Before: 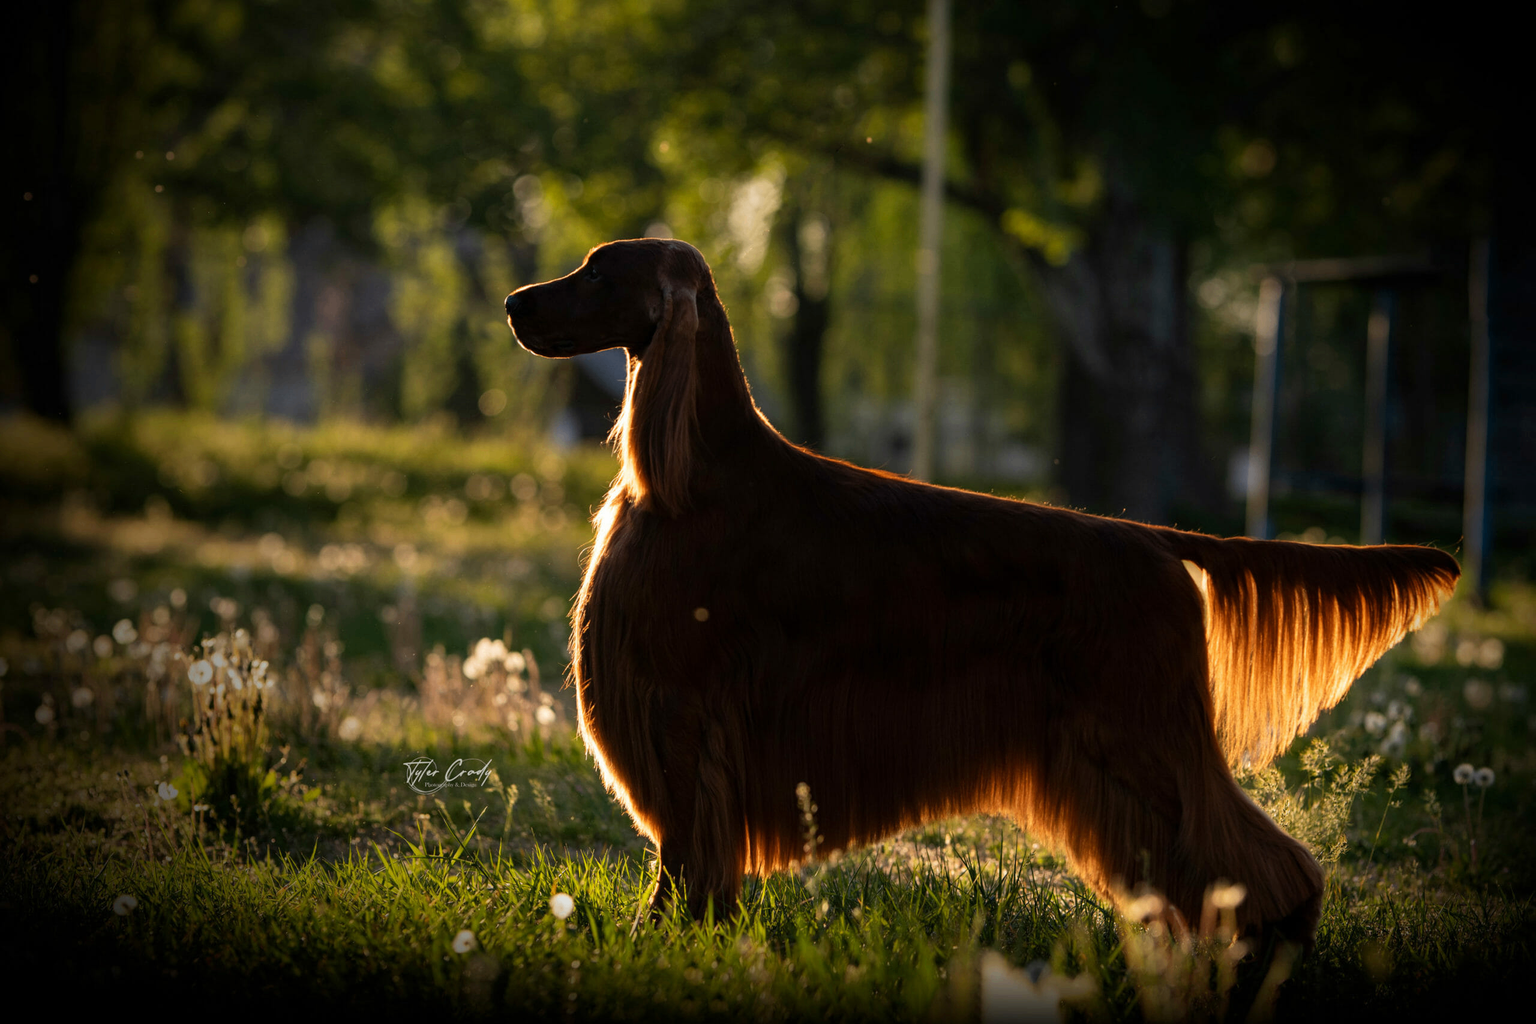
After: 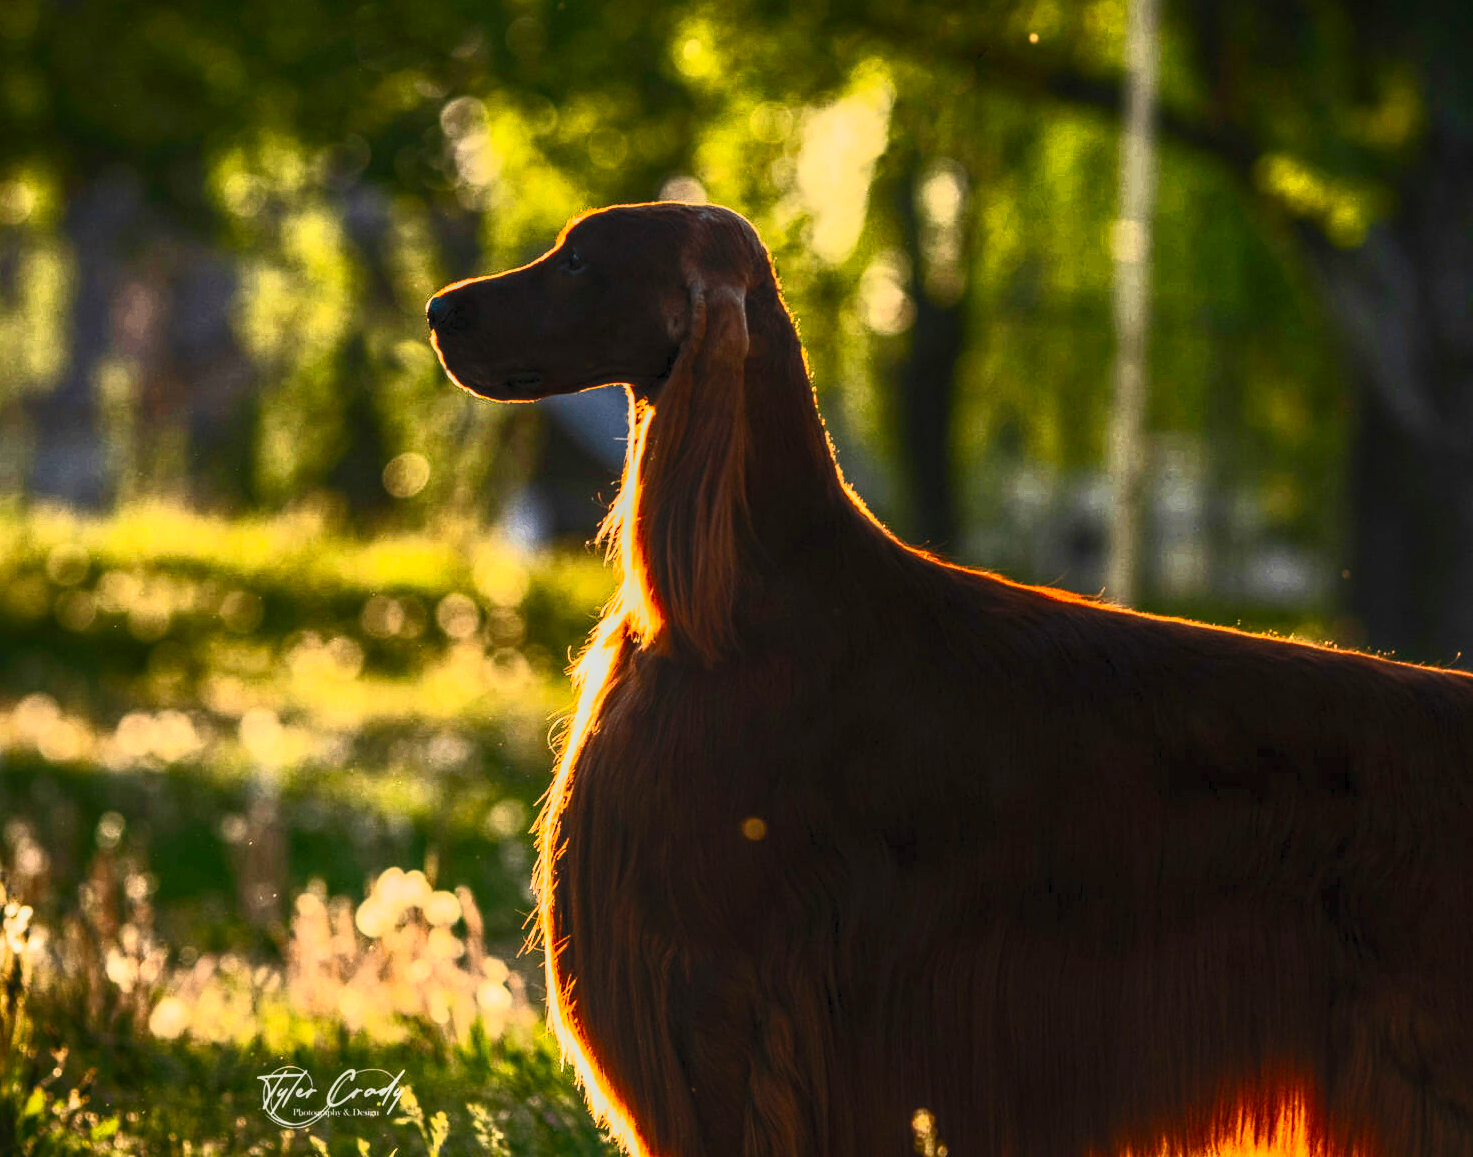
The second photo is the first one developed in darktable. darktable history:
crop: left 16.232%, top 11.482%, right 26.201%, bottom 20.644%
contrast brightness saturation: contrast 0.816, brightness 0.587, saturation 0.596
local contrast: highlights 1%, shadows 3%, detail 133%
exposure: exposure 0.297 EV, compensate highlight preservation false
